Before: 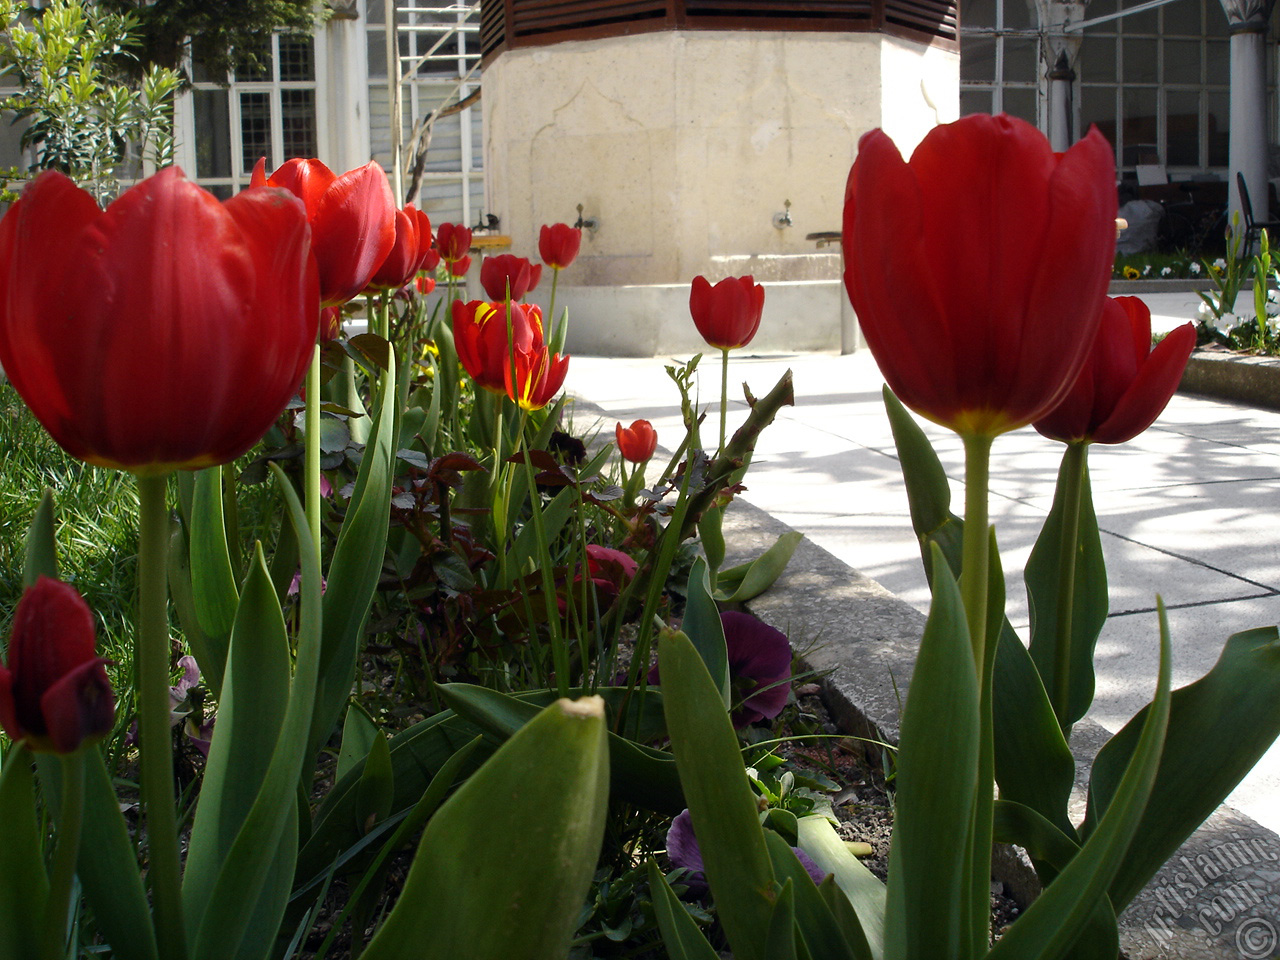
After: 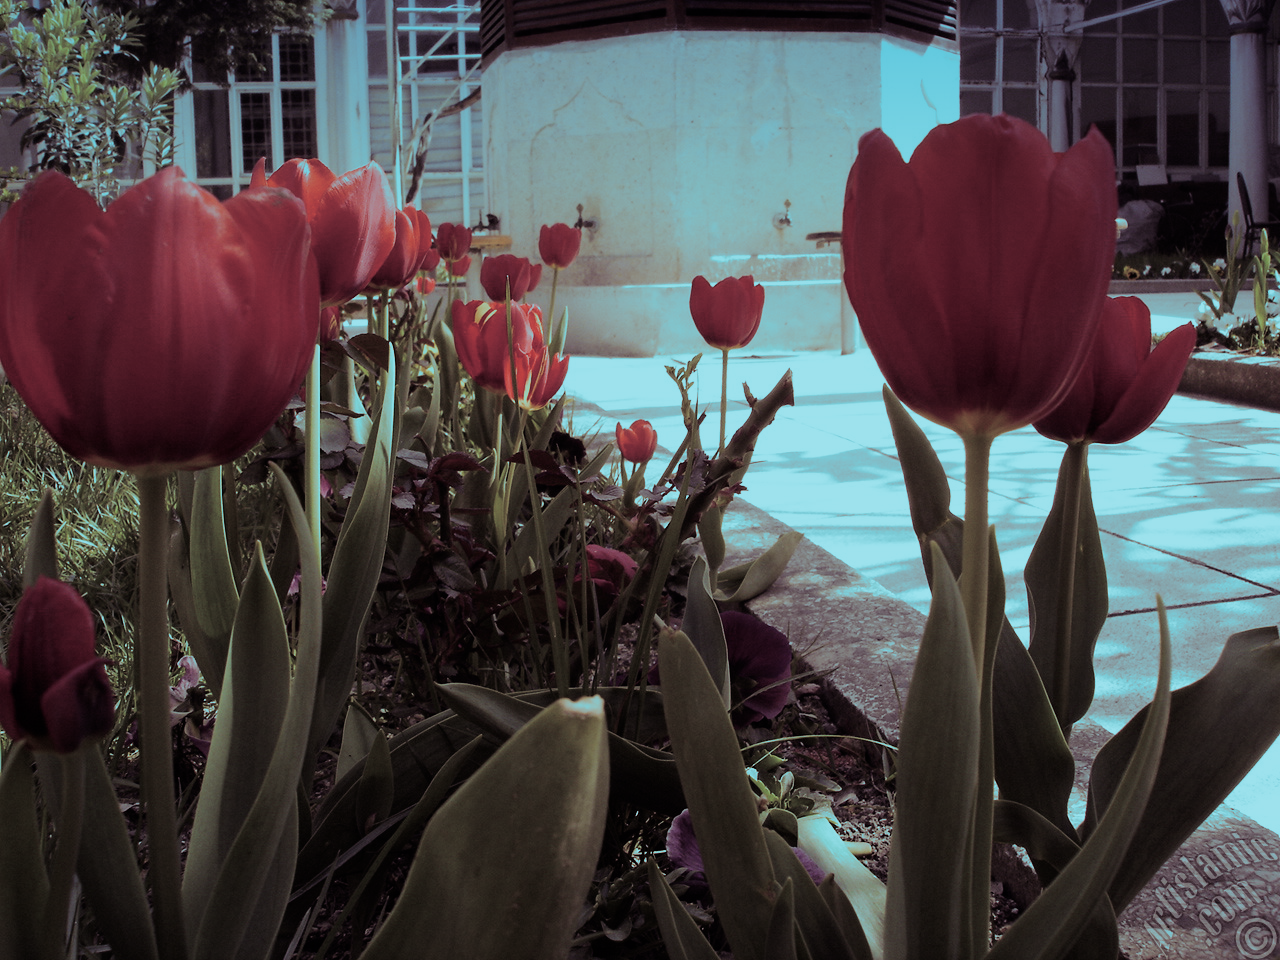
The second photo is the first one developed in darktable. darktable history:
filmic rgb: black relative exposure -16 EV, white relative exposure 4.97 EV, hardness 6.25
graduated density: density 2.02 EV, hardness 44%, rotation 0.374°, offset 8.21, hue 208.8°, saturation 97%
tone equalizer: on, module defaults
split-toning: shadows › hue 327.6°, highlights › hue 198°, highlights › saturation 0.55, balance -21.25, compress 0%
color balance: input saturation 100.43%, contrast fulcrum 14.22%, output saturation 70.41%
